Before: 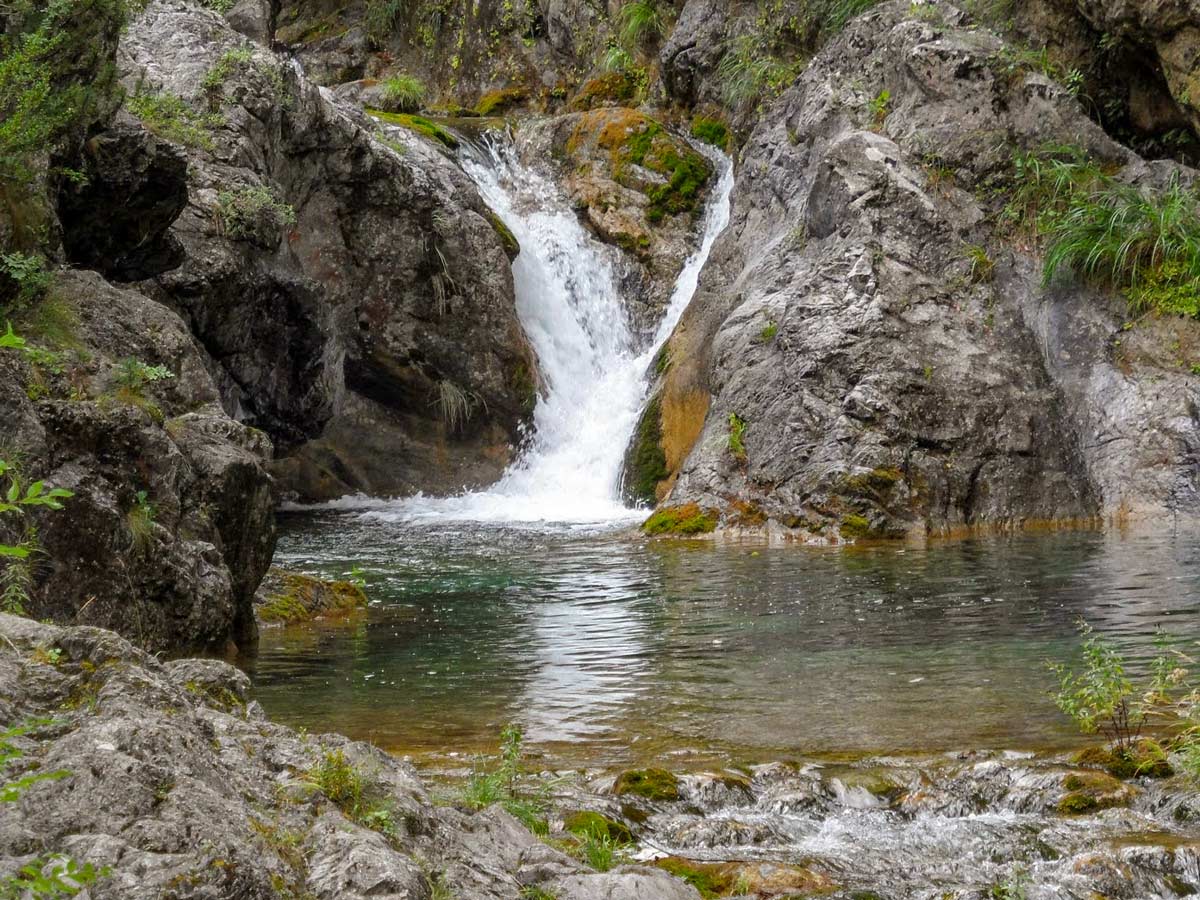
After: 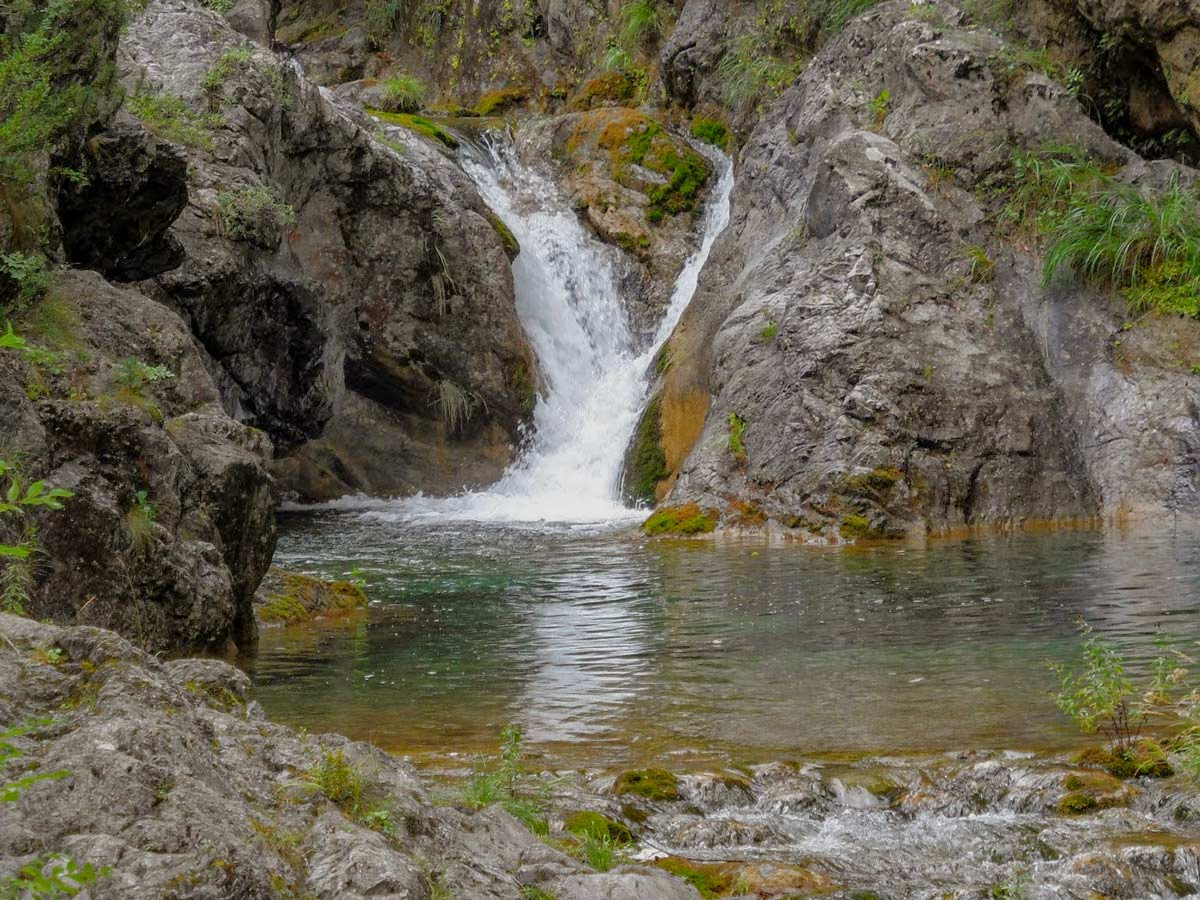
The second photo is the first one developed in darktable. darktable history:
tone equalizer: -8 EV 0.233 EV, -7 EV 0.404 EV, -6 EV 0.402 EV, -5 EV 0.267 EV, -3 EV -0.26 EV, -2 EV -0.417 EV, -1 EV -0.411 EV, +0 EV -0.245 EV, edges refinement/feathering 500, mask exposure compensation -1.57 EV, preserve details no
